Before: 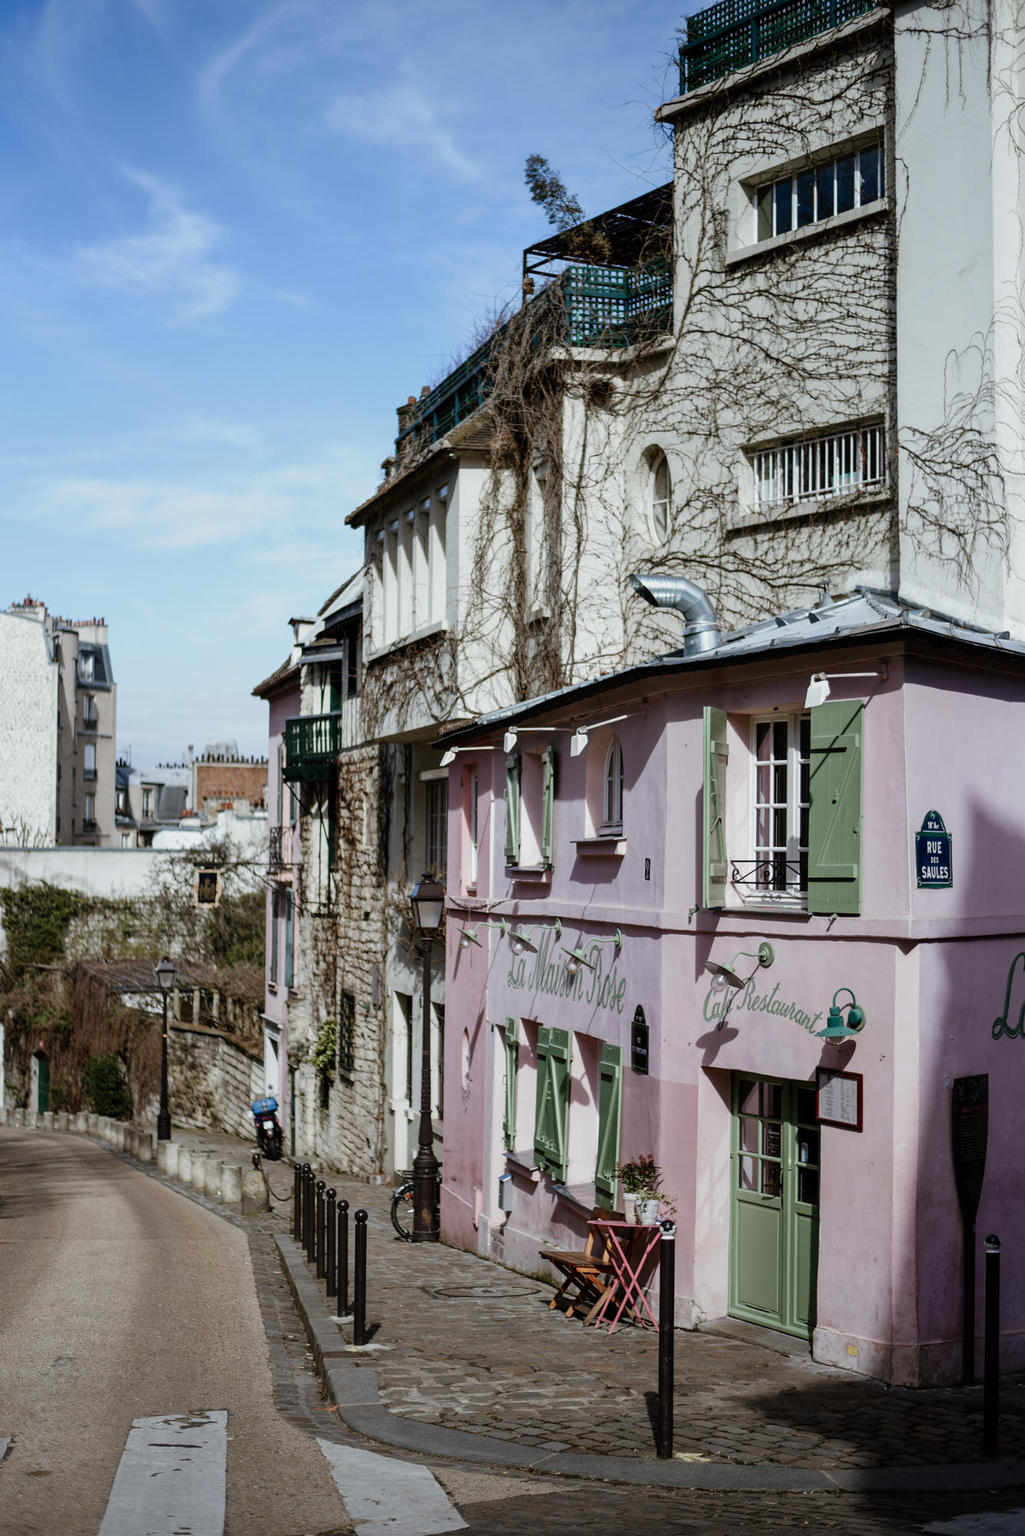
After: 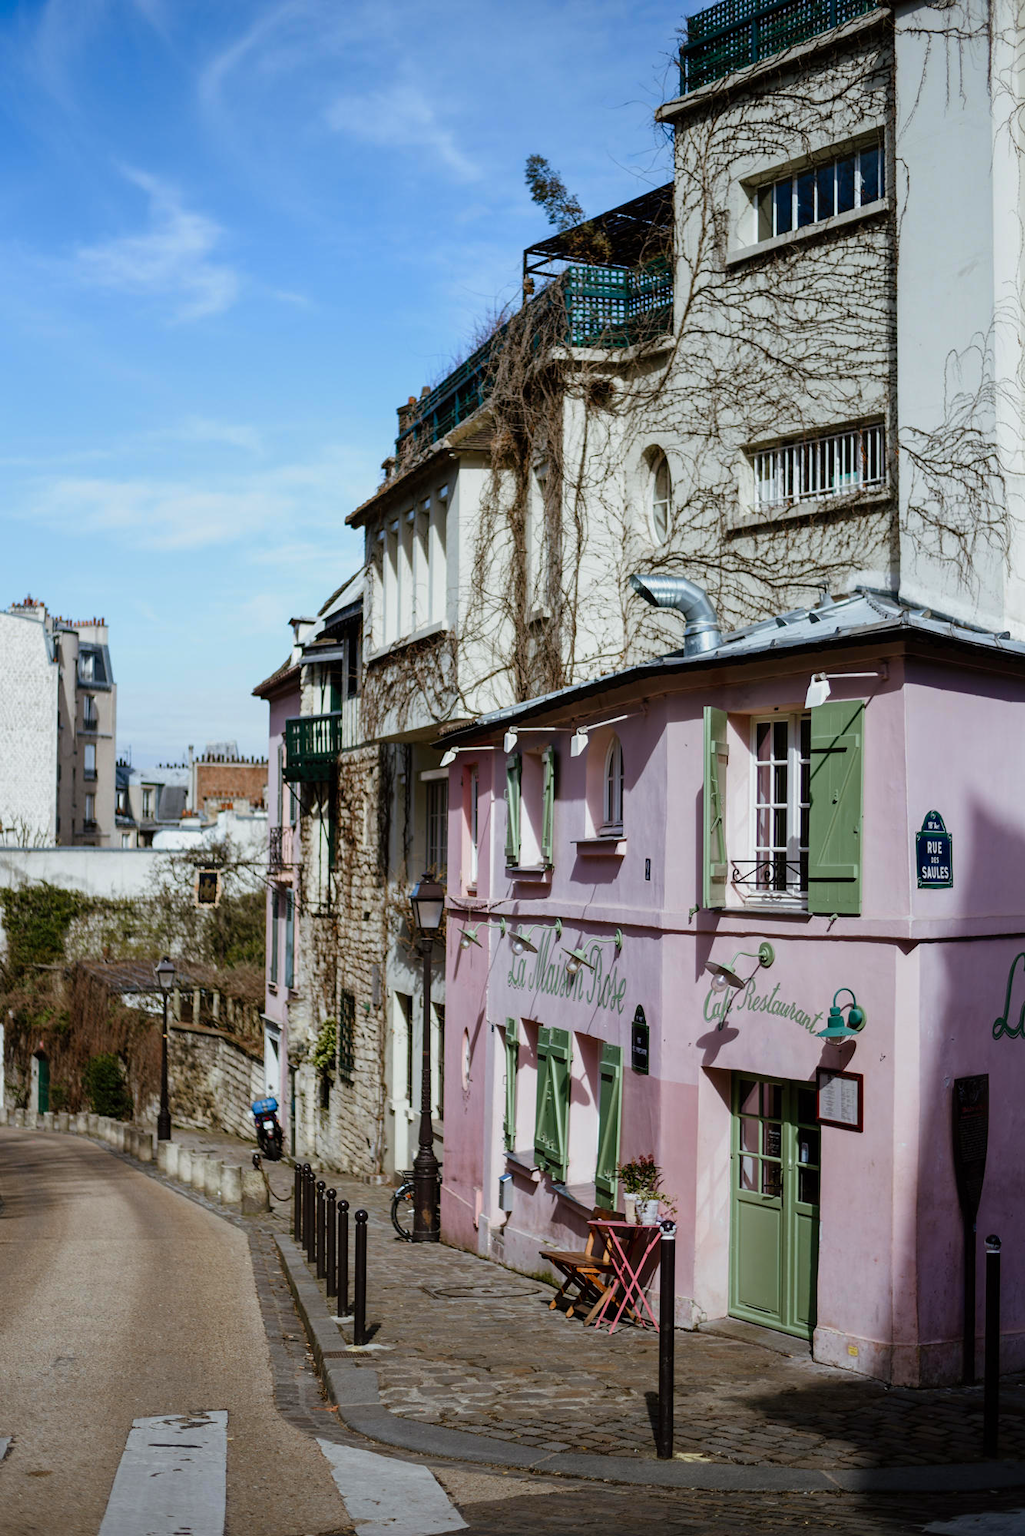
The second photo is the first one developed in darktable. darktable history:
white balance: emerald 1
color balance rgb: perceptual saturation grading › global saturation 20%, global vibrance 20%
